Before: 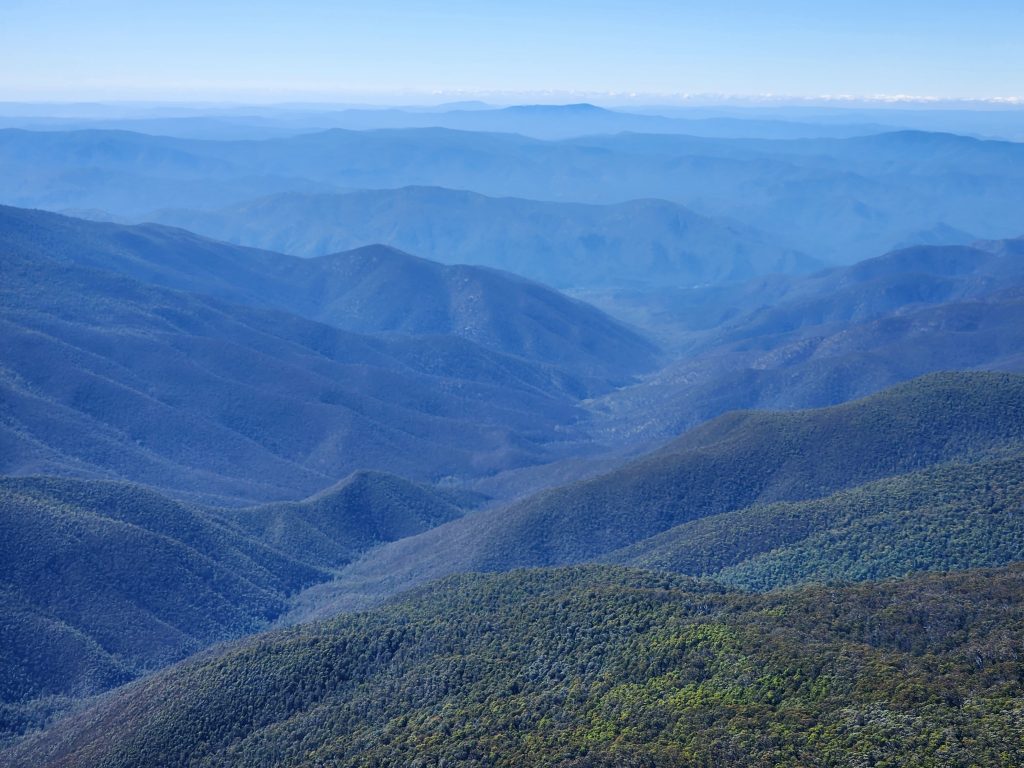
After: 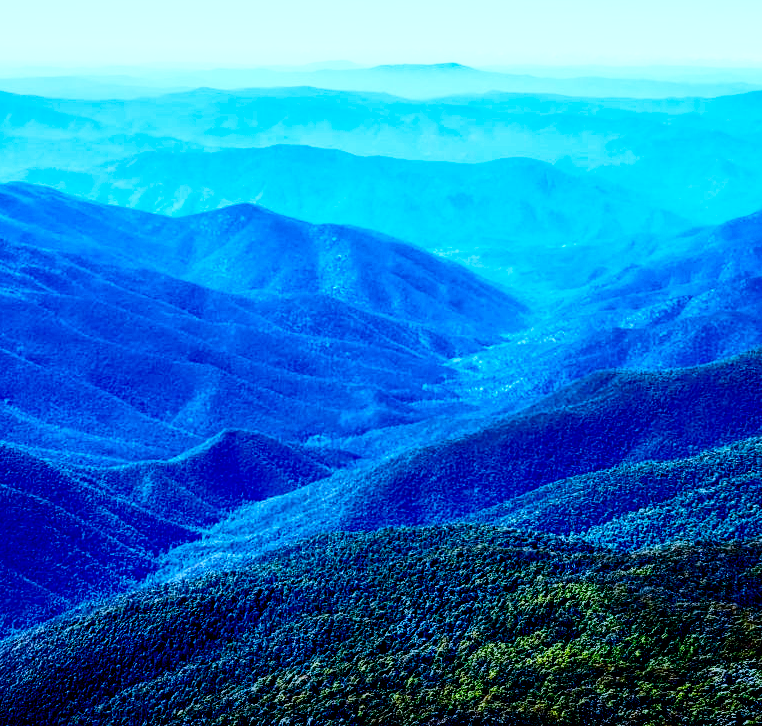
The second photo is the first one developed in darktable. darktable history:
base curve: curves: ch0 [(0, 0) (0.007, 0.004) (0.027, 0.03) (0.046, 0.07) (0.207, 0.54) (0.442, 0.872) (0.673, 0.972) (1, 1)], preserve colors none
color correction: highlights a* -8.93, highlights b* -23.91
exposure: black level correction 0.058, compensate highlight preservation false
crop and rotate: left 12.95%, top 5.341%, right 12.56%
local contrast: on, module defaults
tone equalizer: edges refinement/feathering 500, mask exposure compensation -1.24 EV, preserve details no
contrast brightness saturation: contrast 0.202, brightness -0.113, saturation 0.1
